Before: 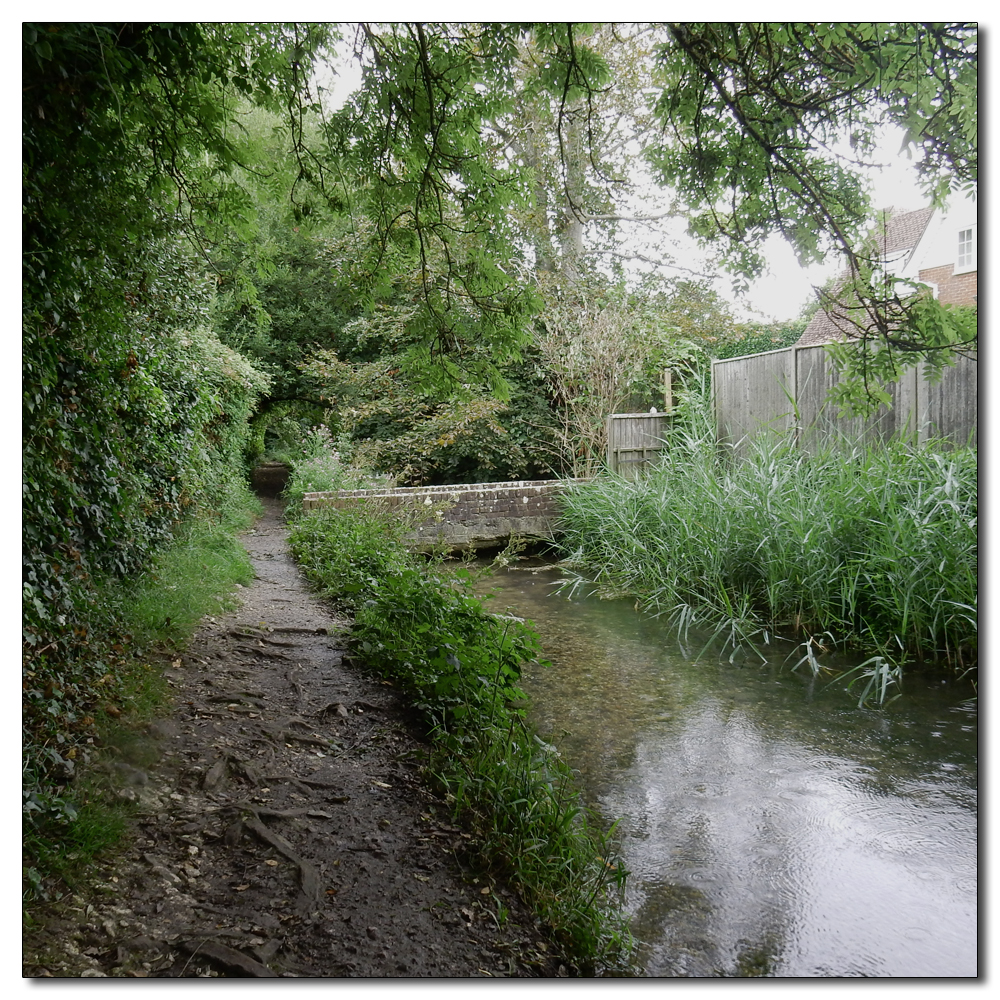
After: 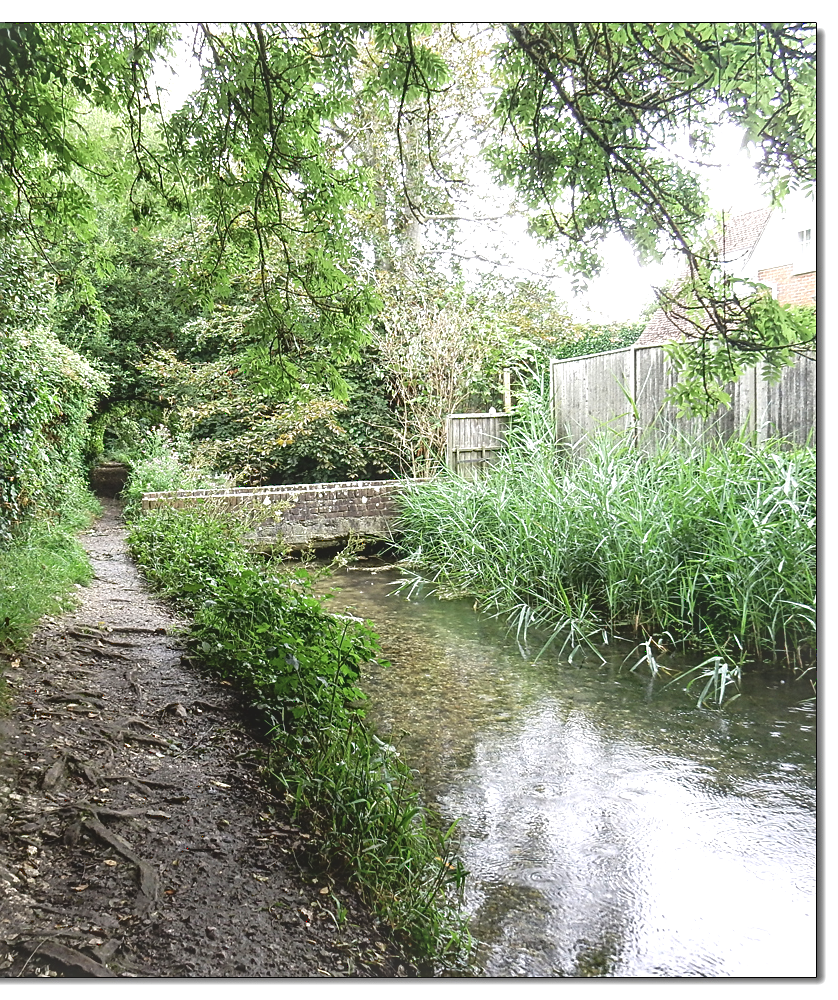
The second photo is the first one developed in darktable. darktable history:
local contrast: on, module defaults
exposure: black level correction -0.005, exposure 1.002 EV, compensate highlight preservation false
sharpen: on, module defaults
tone curve: curves: ch0 [(0.122, 0.111) (1, 1)]
crop: left 16.145%
